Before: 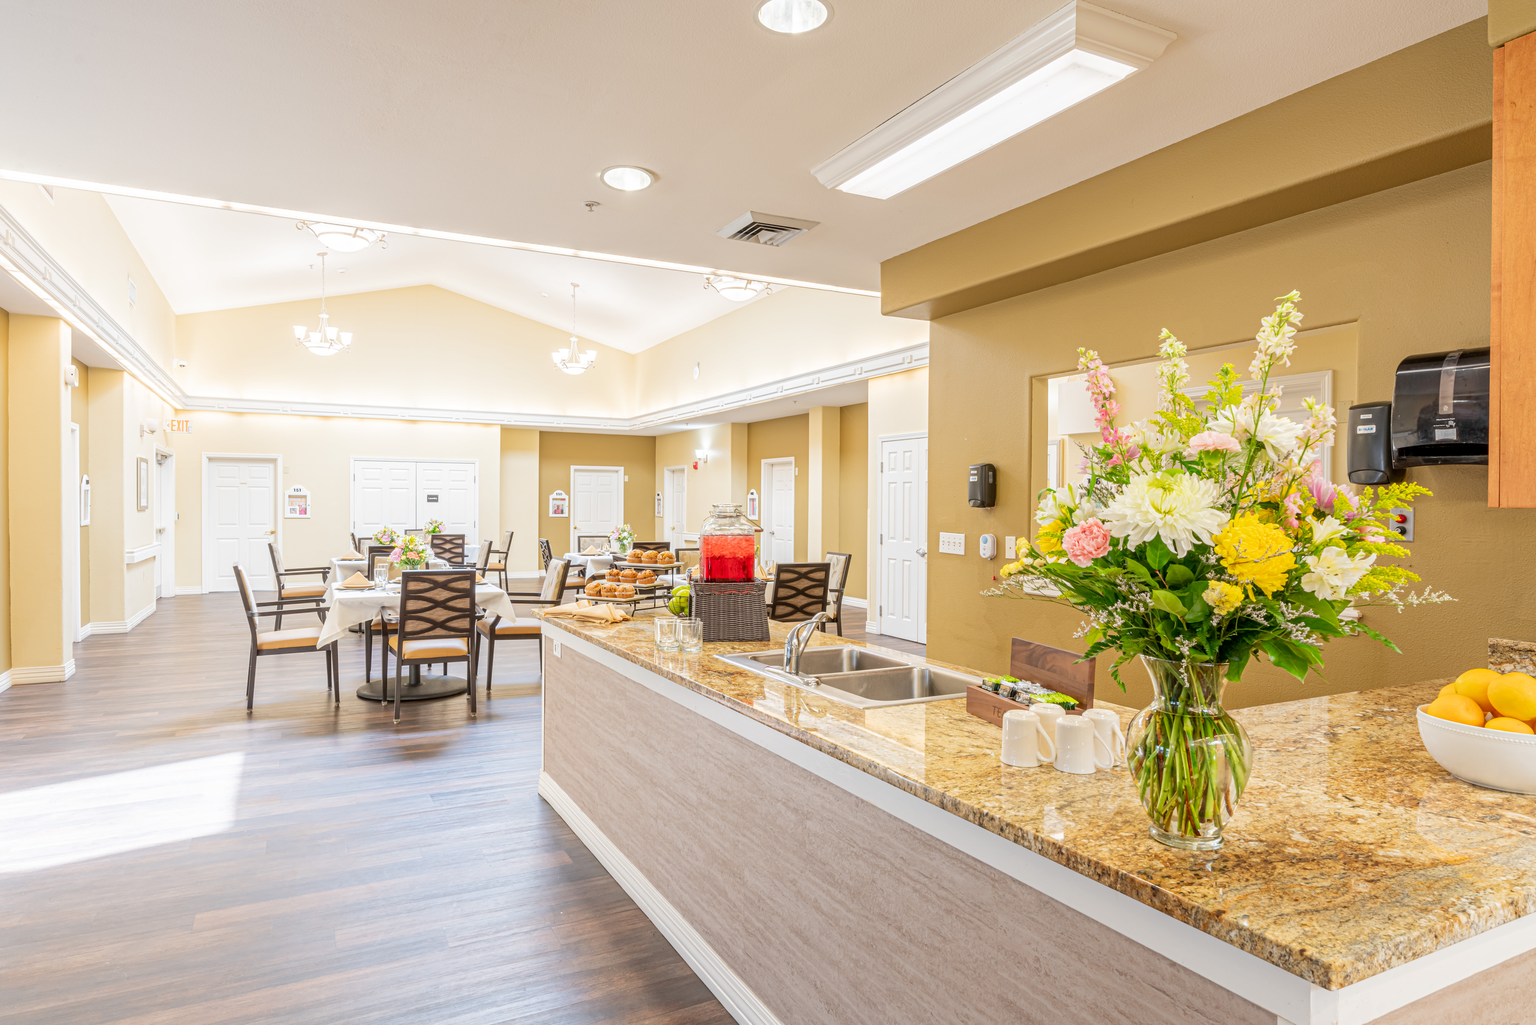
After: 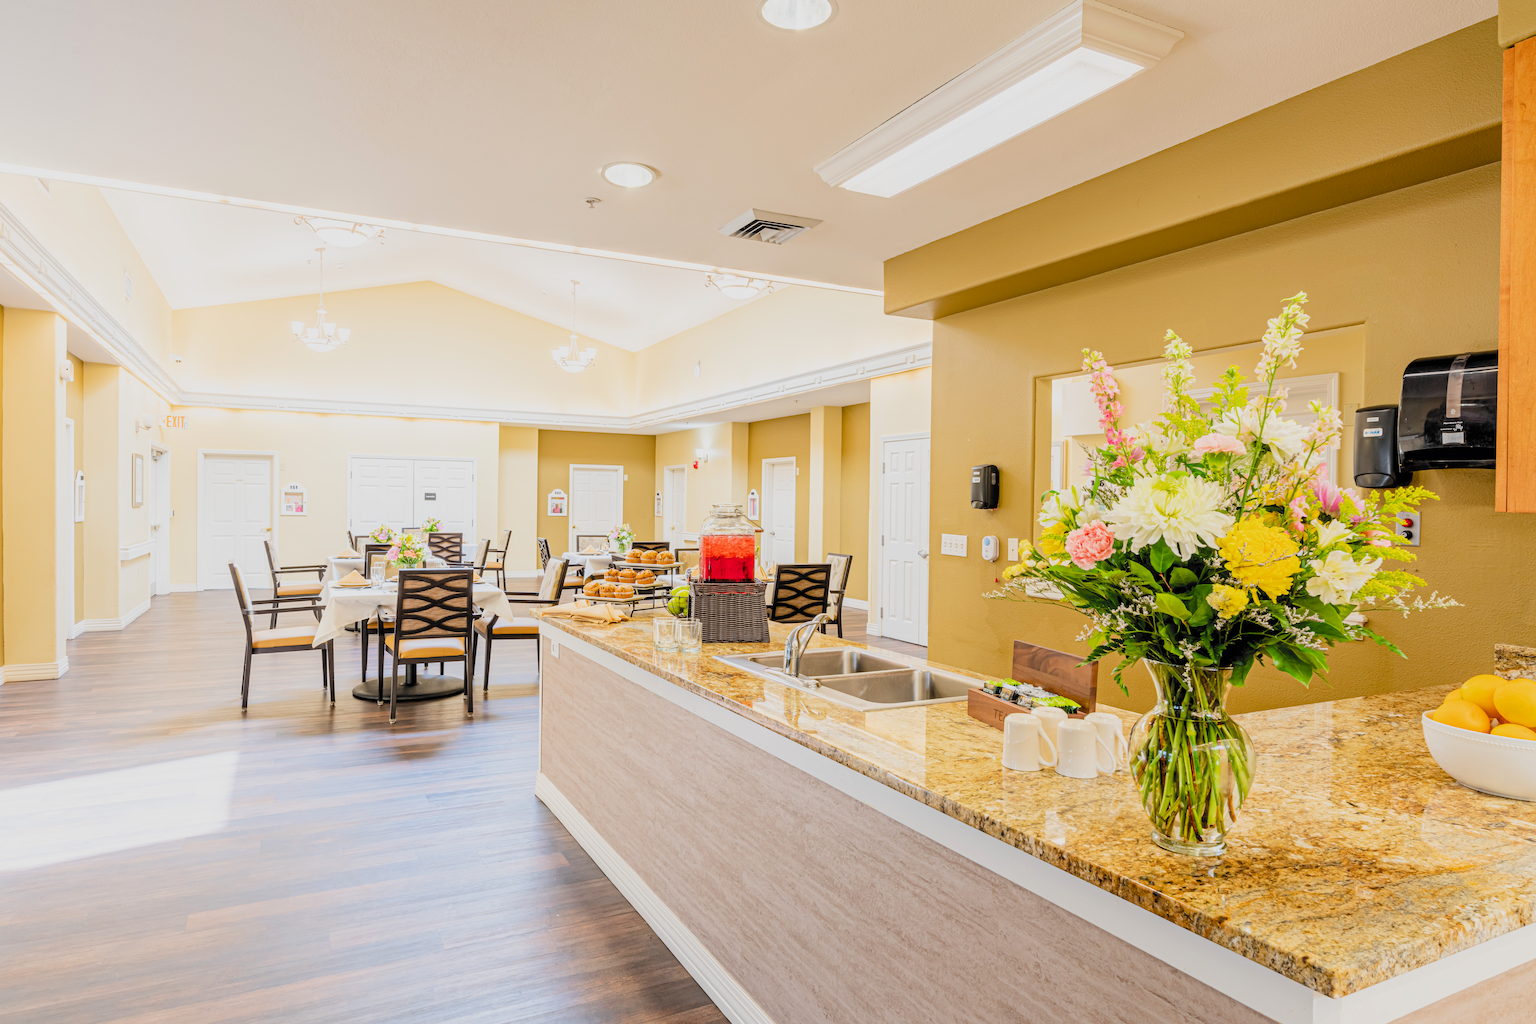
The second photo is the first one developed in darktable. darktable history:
crop and rotate: angle -0.346°
exposure: compensate exposure bias true, compensate highlight preservation false
color balance rgb: perceptual saturation grading › global saturation 25.447%, perceptual saturation grading › highlights -28.624%, perceptual saturation grading › shadows 33.091%, global vibrance 20%
filmic rgb: black relative exposure -5.01 EV, white relative exposure 3.98 EV, threshold 3.04 EV, hardness 2.9, contrast 1.301, highlights saturation mix -30.02%, color science v6 (2022), enable highlight reconstruction true
